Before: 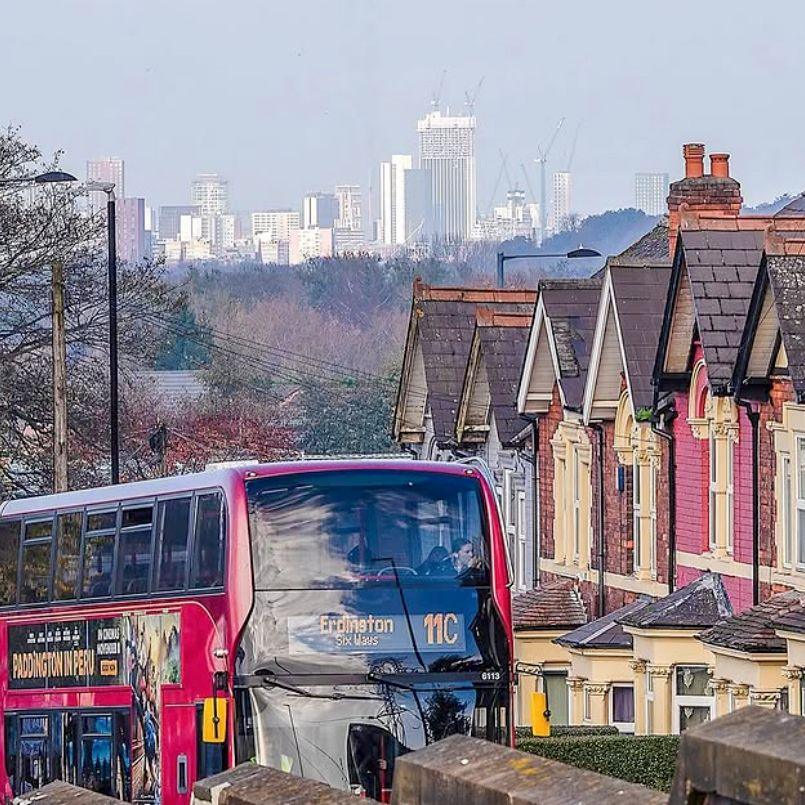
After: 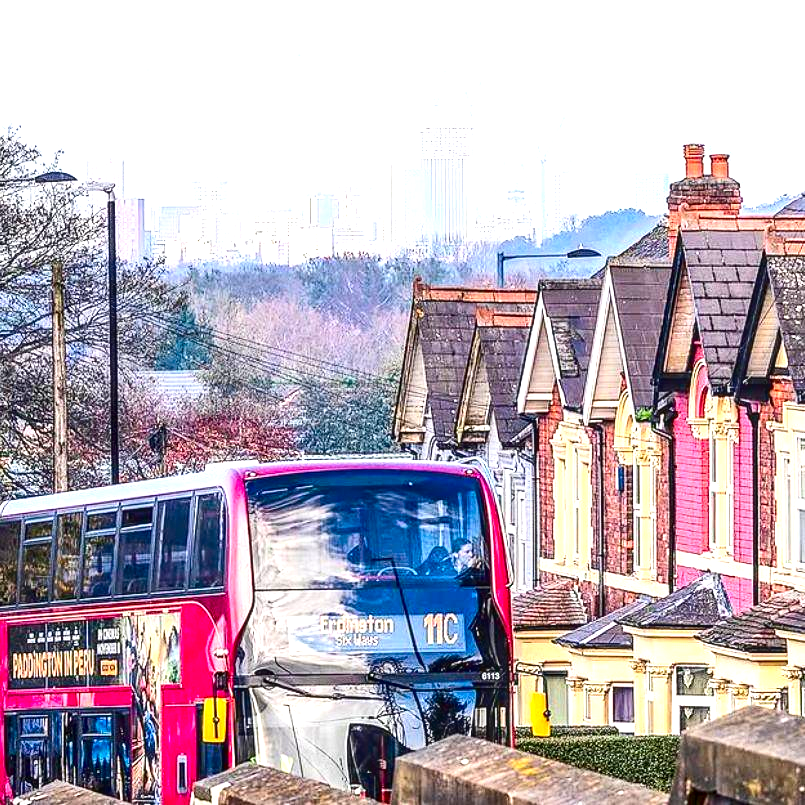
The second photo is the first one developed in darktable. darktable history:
local contrast: on, module defaults
contrast brightness saturation: contrast 0.21, brightness -0.11, saturation 0.21
exposure: black level correction 0.001, exposure 1.129 EV, compensate exposure bias true, compensate highlight preservation false
